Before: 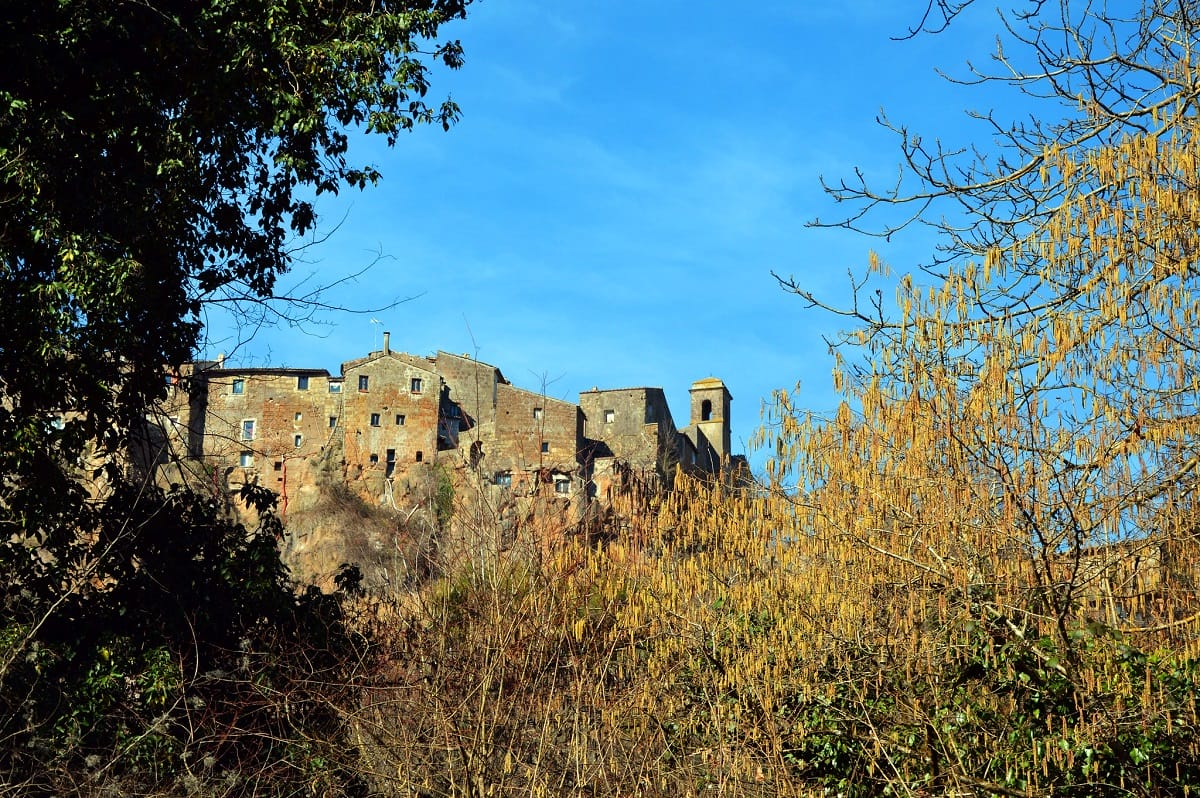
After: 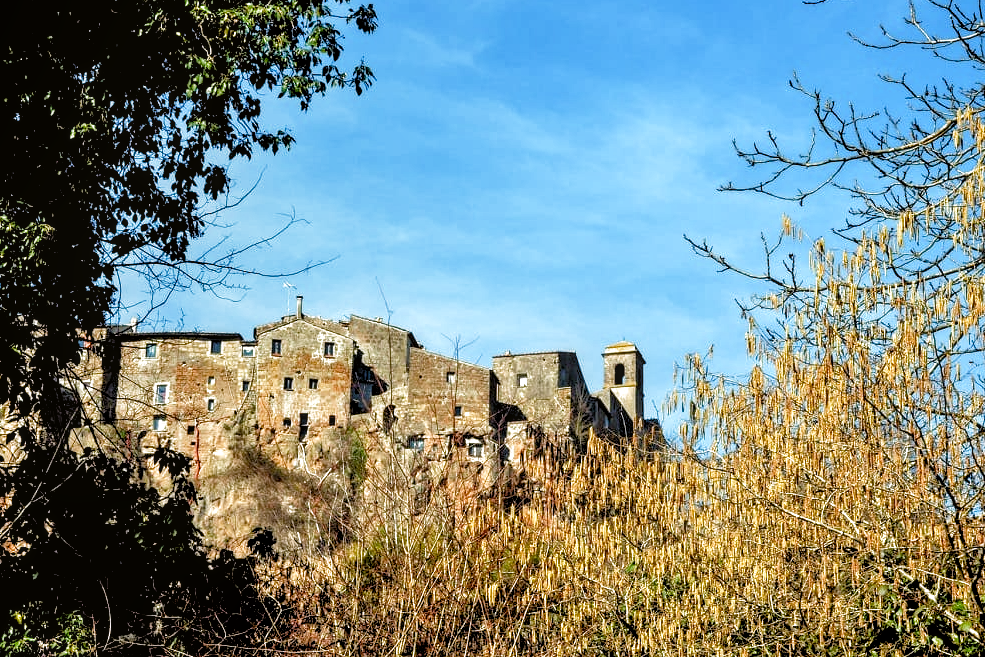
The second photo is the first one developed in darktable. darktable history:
crop and rotate: left 7.292%, top 4.538%, right 10.544%, bottom 13.051%
tone equalizer: -7 EV 0.162 EV, -6 EV 0.575 EV, -5 EV 1.12 EV, -4 EV 1.33 EV, -3 EV 1.18 EV, -2 EV 0.6 EV, -1 EV 0.166 EV
filmic rgb: black relative exposure -4.92 EV, white relative exposure 2.84 EV, threshold 3 EV, hardness 3.69, add noise in highlights 0.001, preserve chrominance no, color science v4 (2020), enable highlight reconstruction true
levels: levels [0.052, 0.496, 0.908]
local contrast: detail 130%
color correction: highlights a* 3.05, highlights b* -1.29, shadows a* -0.08, shadows b* 2.34, saturation 0.978
